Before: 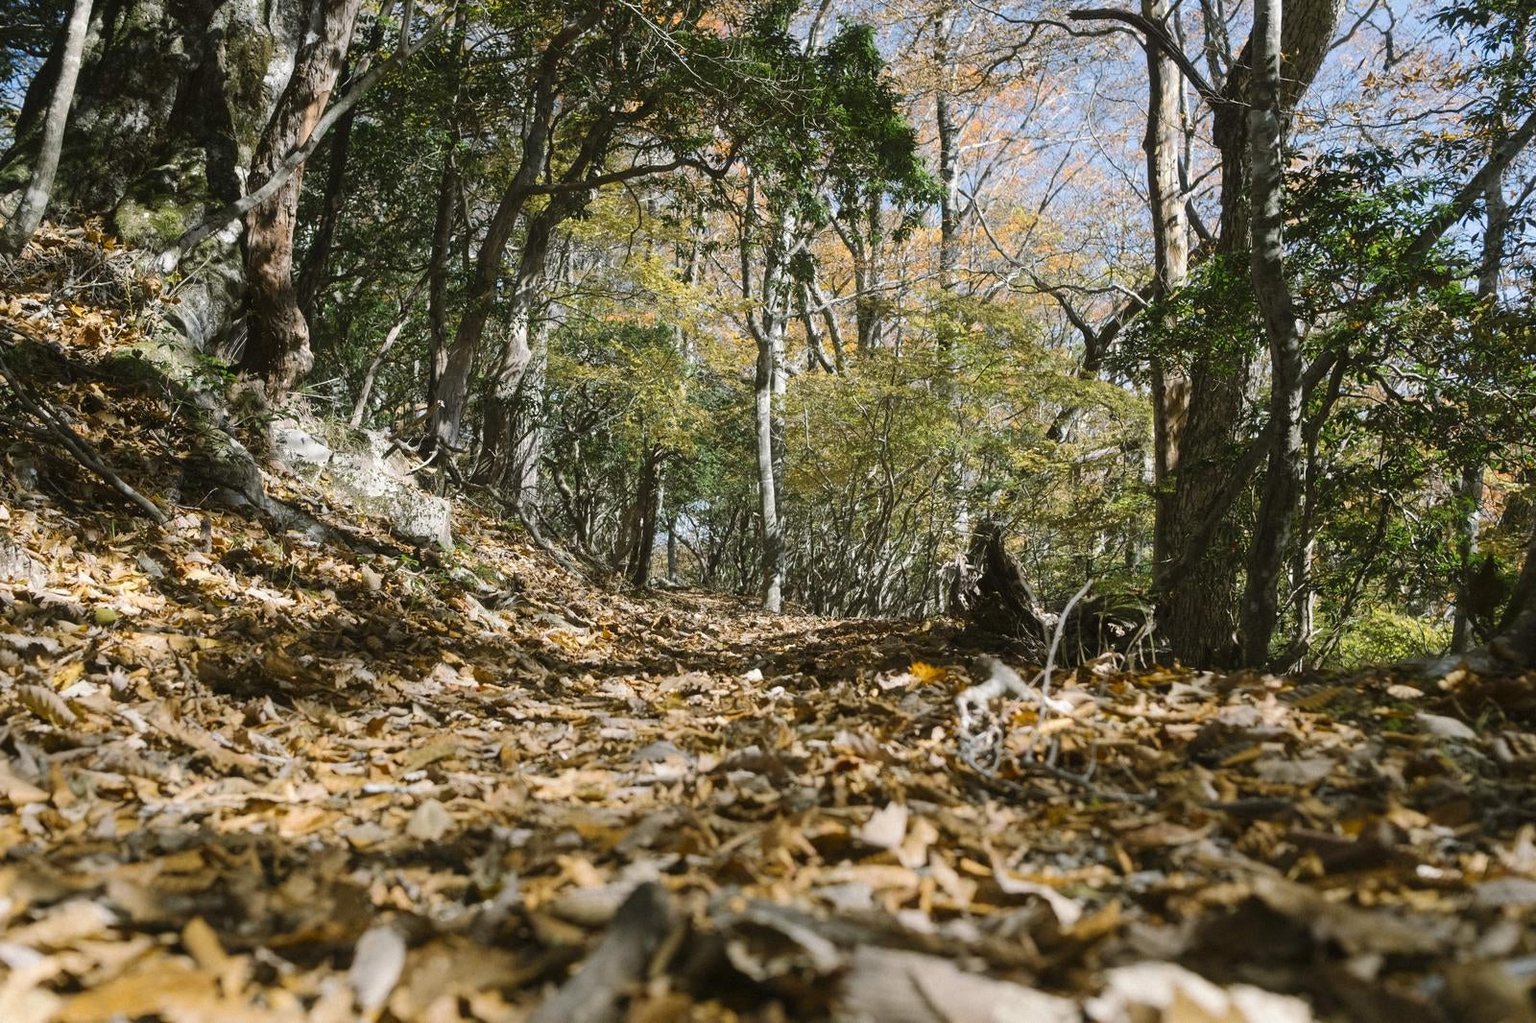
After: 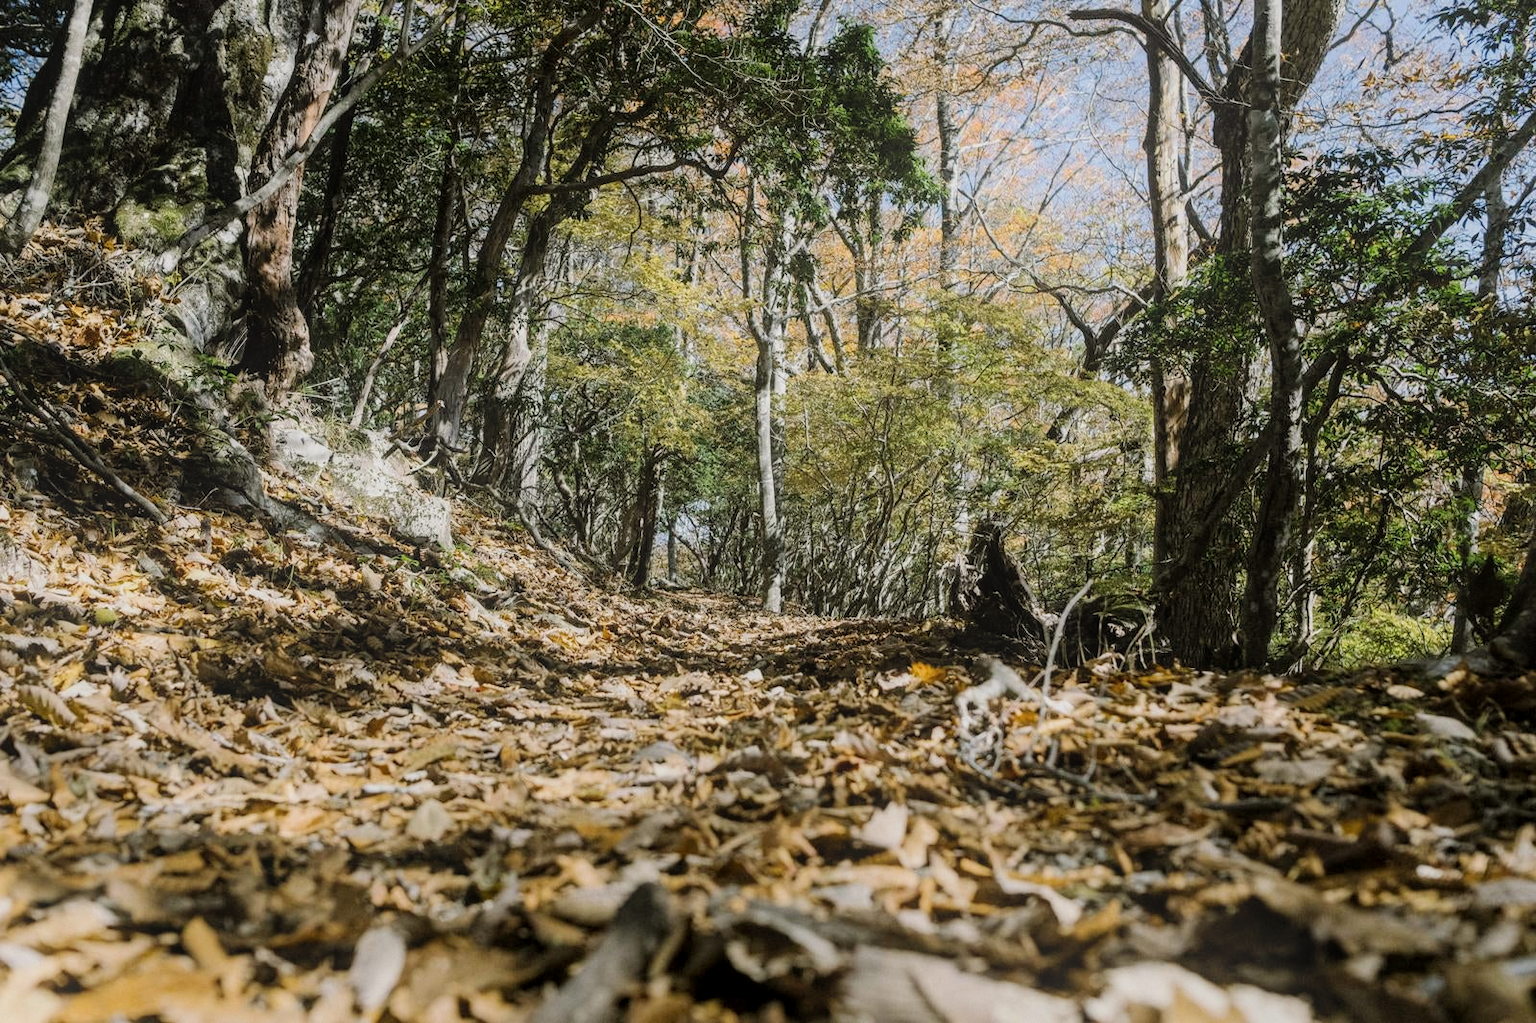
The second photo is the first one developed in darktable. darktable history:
local contrast: on, module defaults
filmic rgb: hardness 4.17
bloom: on, module defaults
